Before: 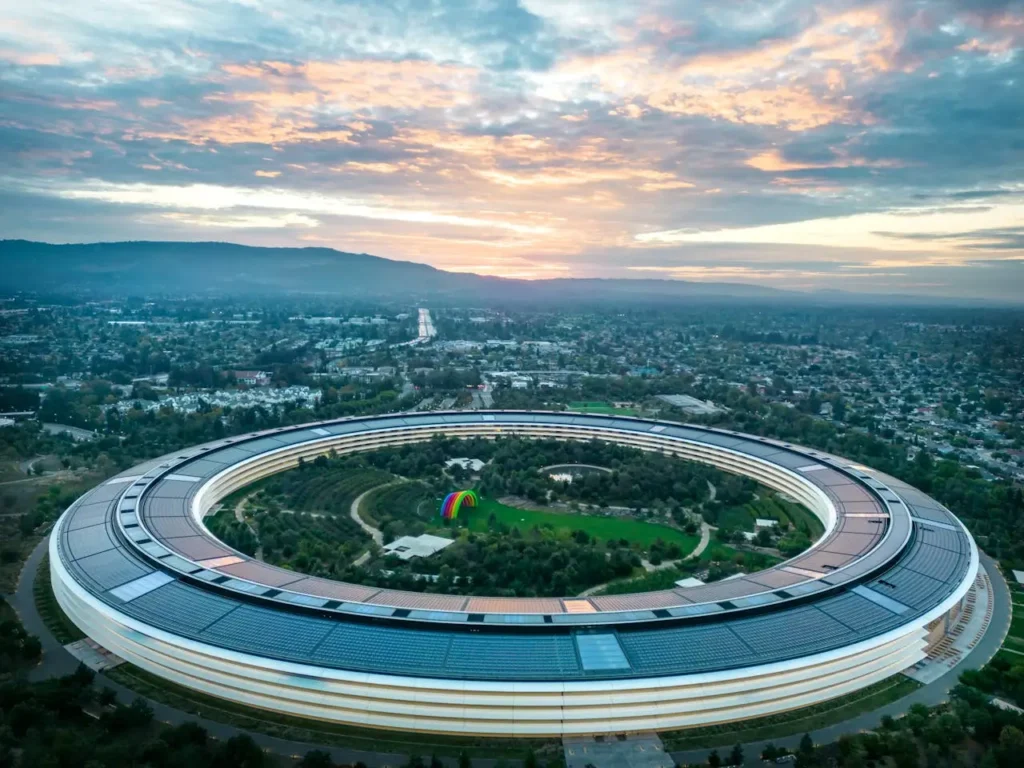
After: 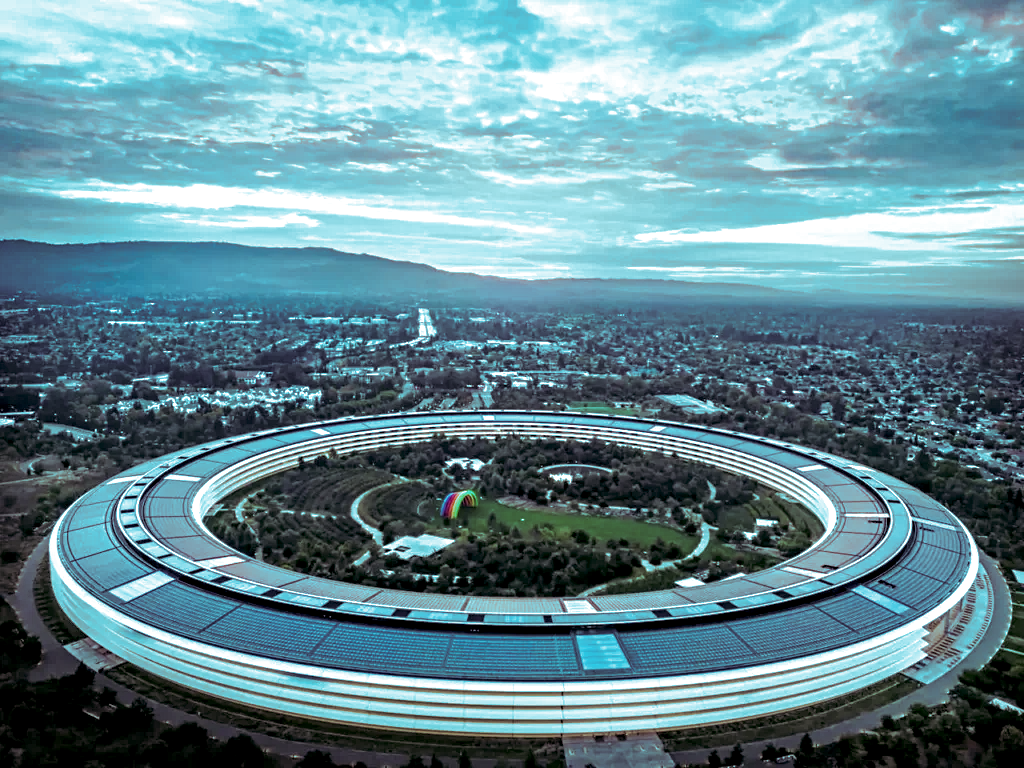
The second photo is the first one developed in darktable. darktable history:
bloom: size 9%, threshold 100%, strength 7%
exposure: black level correction 0.005, exposure 0.001 EV, compensate highlight preservation false
split-toning: shadows › hue 327.6°, highlights › hue 198°, highlights › saturation 0.55, balance -21.25, compress 0%
contrast equalizer: octaves 7, y [[0.5, 0.542, 0.583, 0.625, 0.667, 0.708], [0.5 ×6], [0.5 ×6], [0 ×6], [0 ×6]]
